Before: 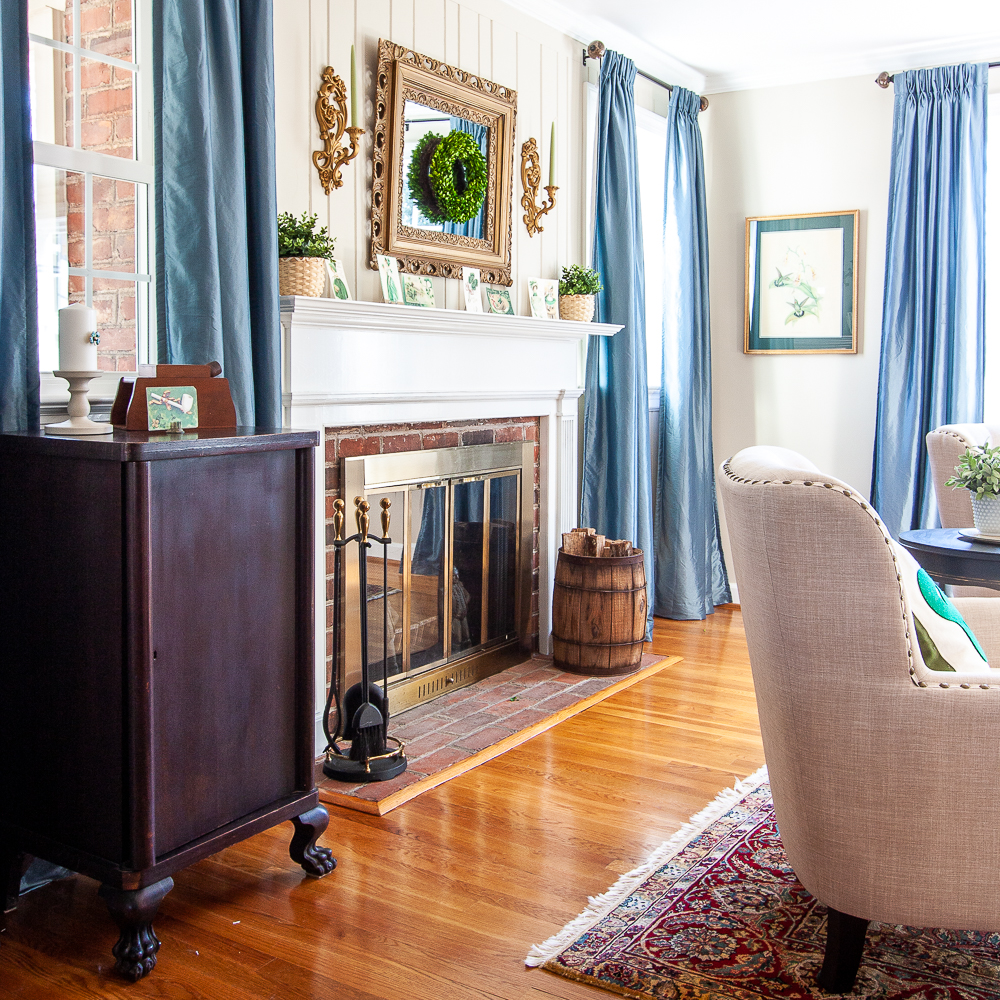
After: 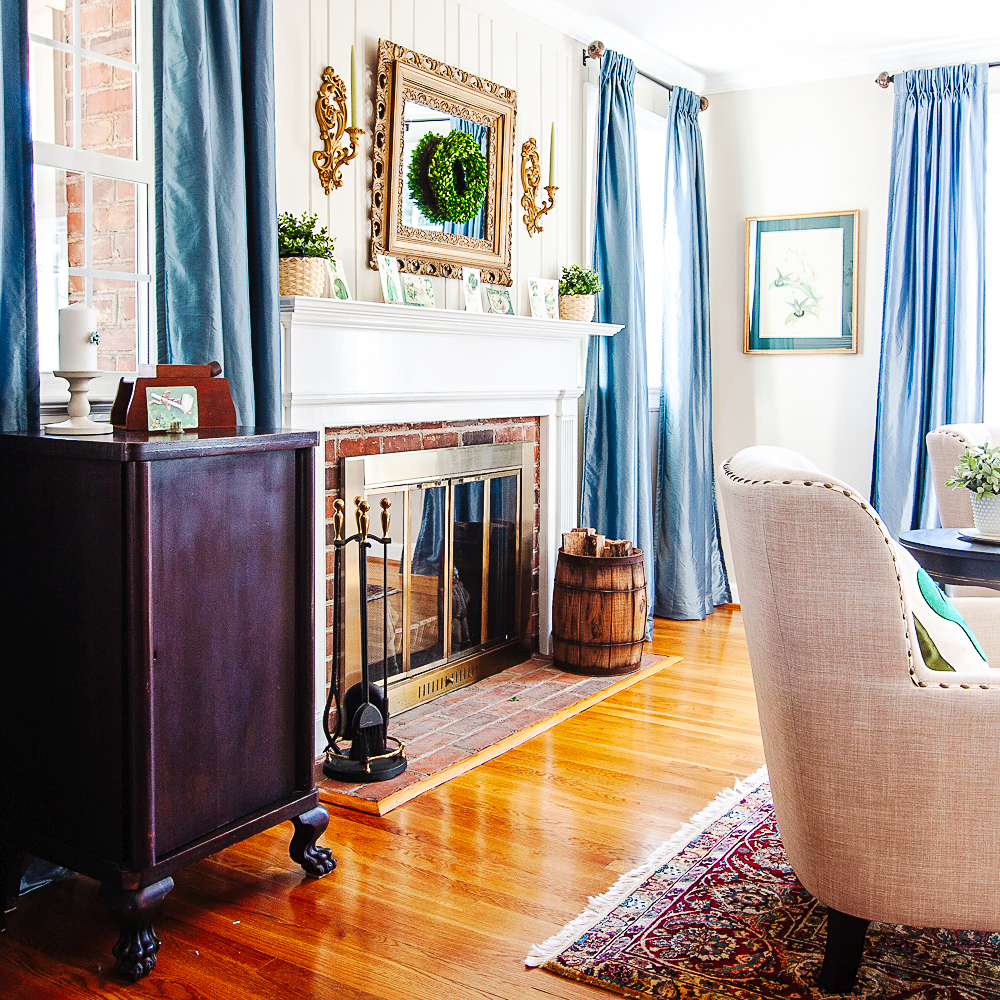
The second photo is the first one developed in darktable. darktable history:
tone curve: curves: ch0 [(0, 0) (0.003, 0.018) (0.011, 0.021) (0.025, 0.028) (0.044, 0.039) (0.069, 0.05) (0.1, 0.06) (0.136, 0.081) (0.177, 0.117) (0.224, 0.161) (0.277, 0.226) (0.335, 0.315) (0.399, 0.421) (0.468, 0.53) (0.543, 0.627) (0.623, 0.726) (0.709, 0.789) (0.801, 0.859) (0.898, 0.924) (1, 1)], preserve colors none
sharpen: amount 0.215
